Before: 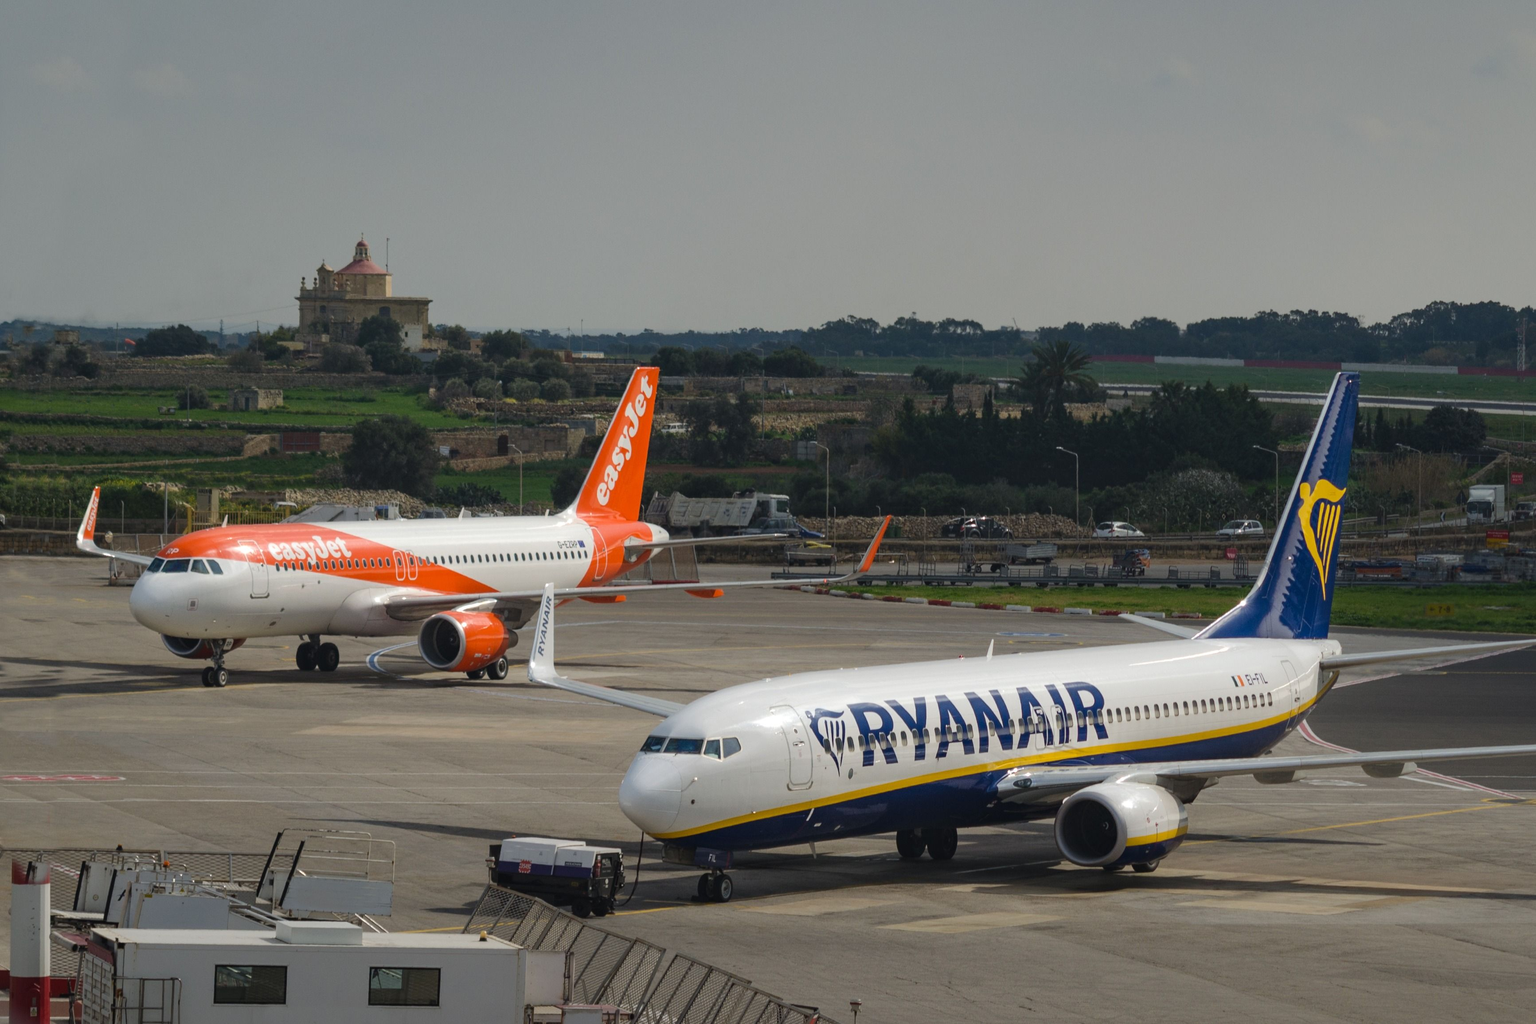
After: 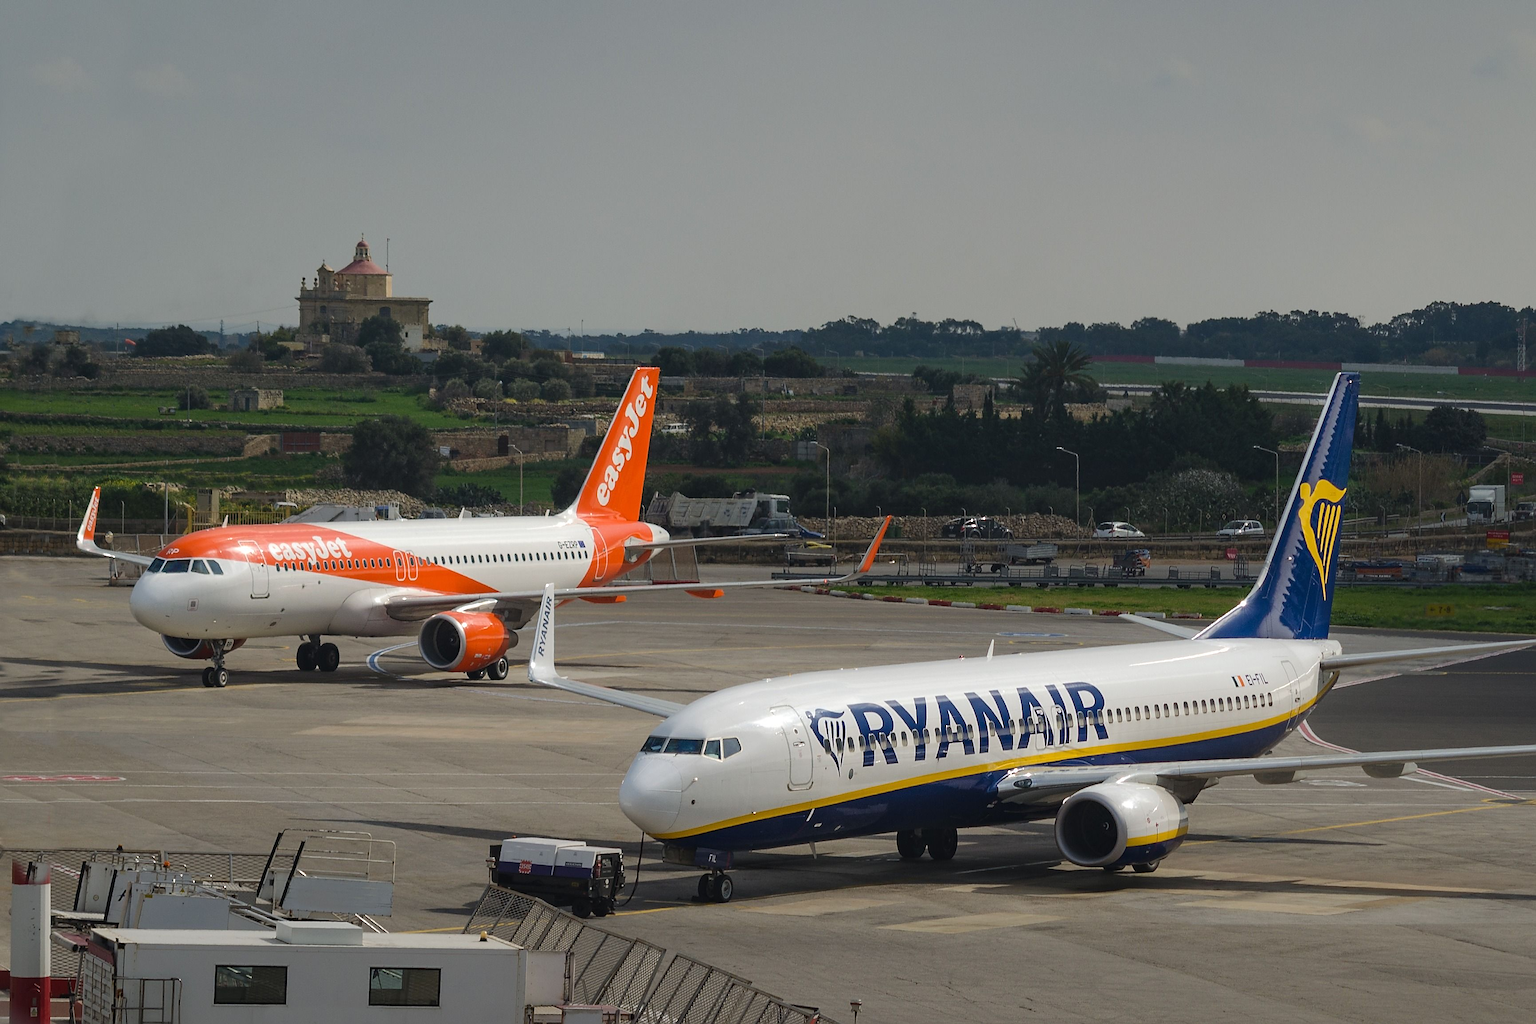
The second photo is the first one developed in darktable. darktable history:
sharpen: radius 1.369, amount 1.261, threshold 0.788
